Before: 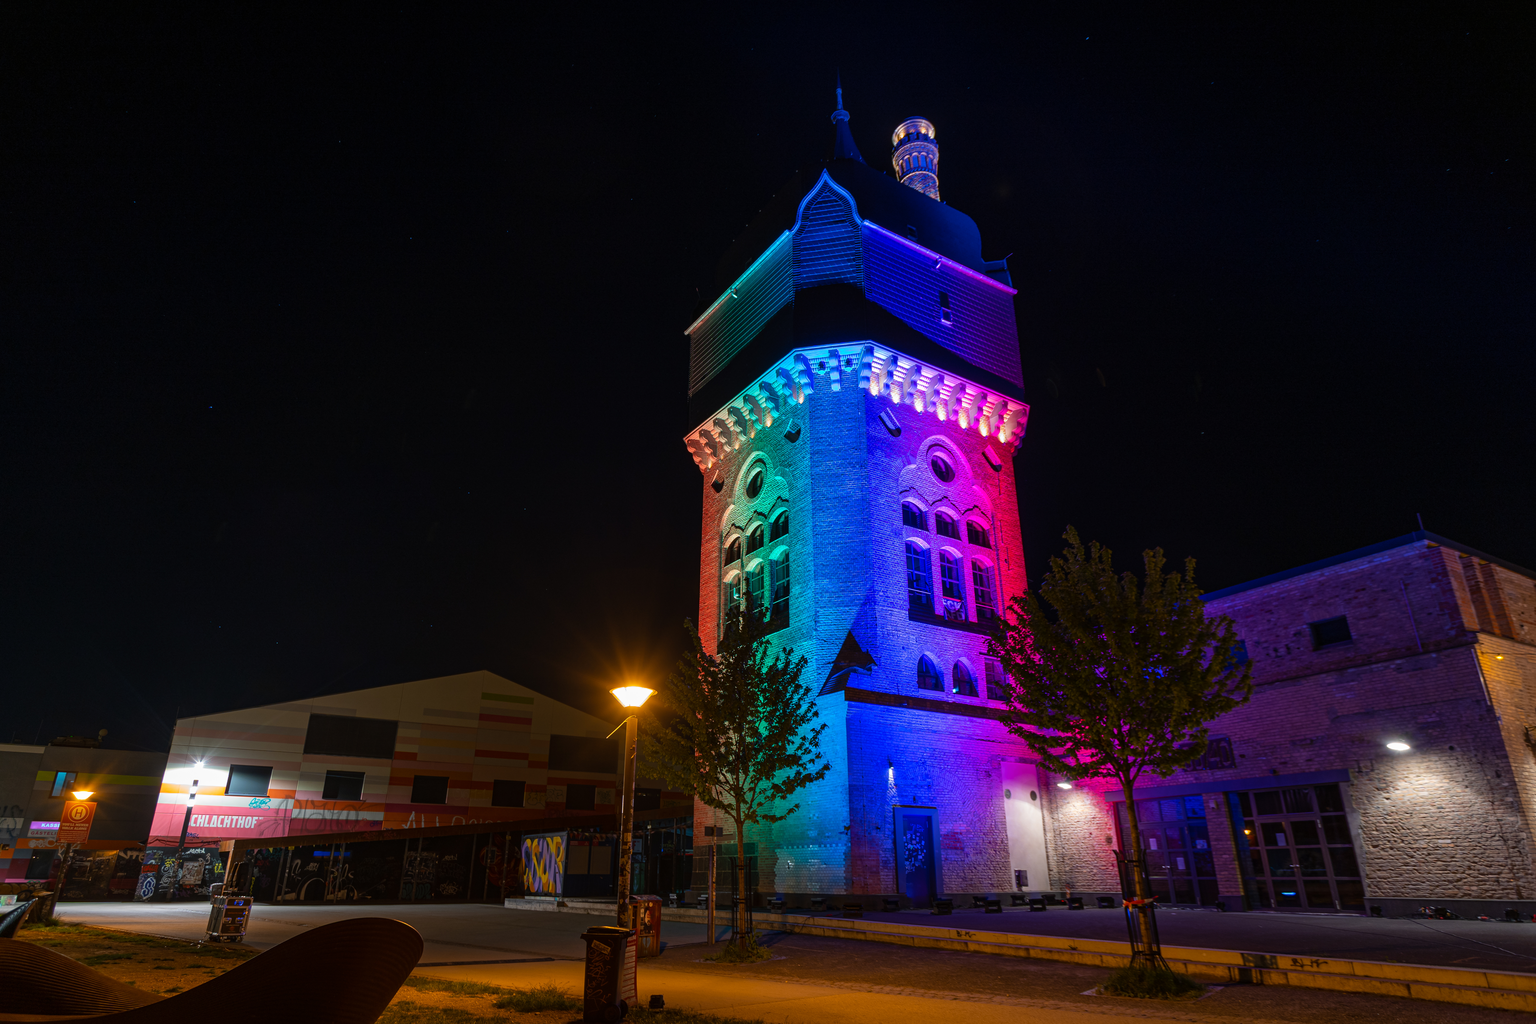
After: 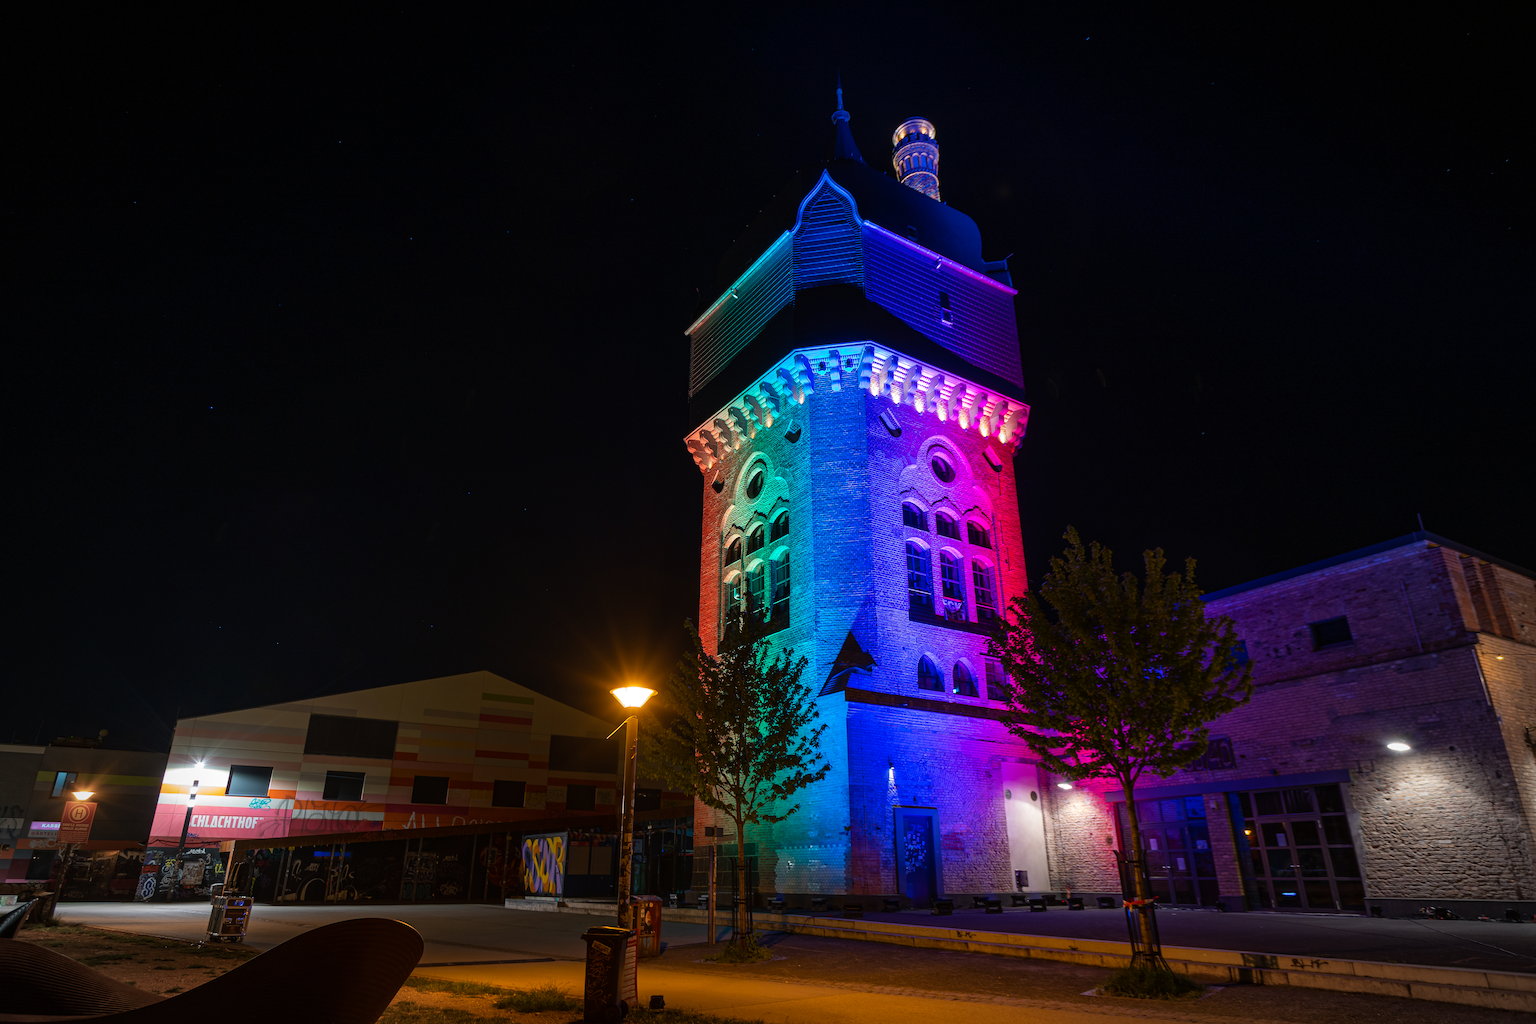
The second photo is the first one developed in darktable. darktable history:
color balance rgb: perceptual saturation grading › global saturation 3.7%, global vibrance 5.56%, contrast 3.24%
vignetting: fall-off start 74.49%, fall-off radius 65.9%, brightness -0.628, saturation -0.68
